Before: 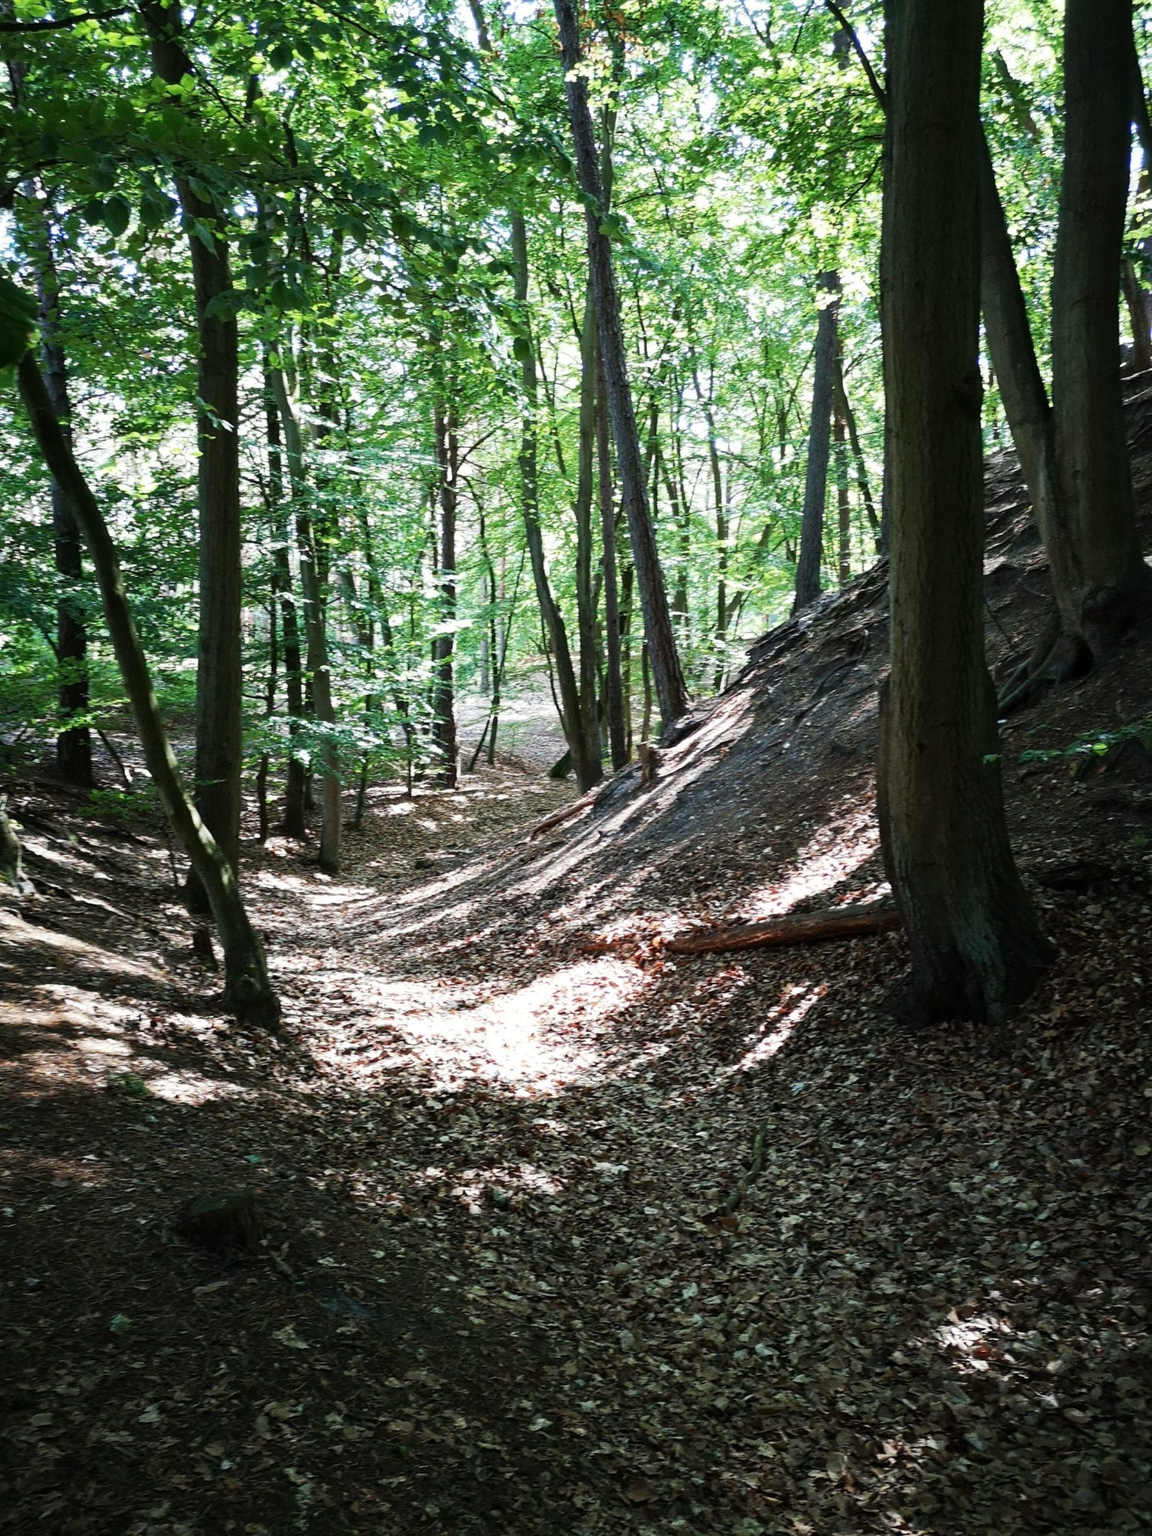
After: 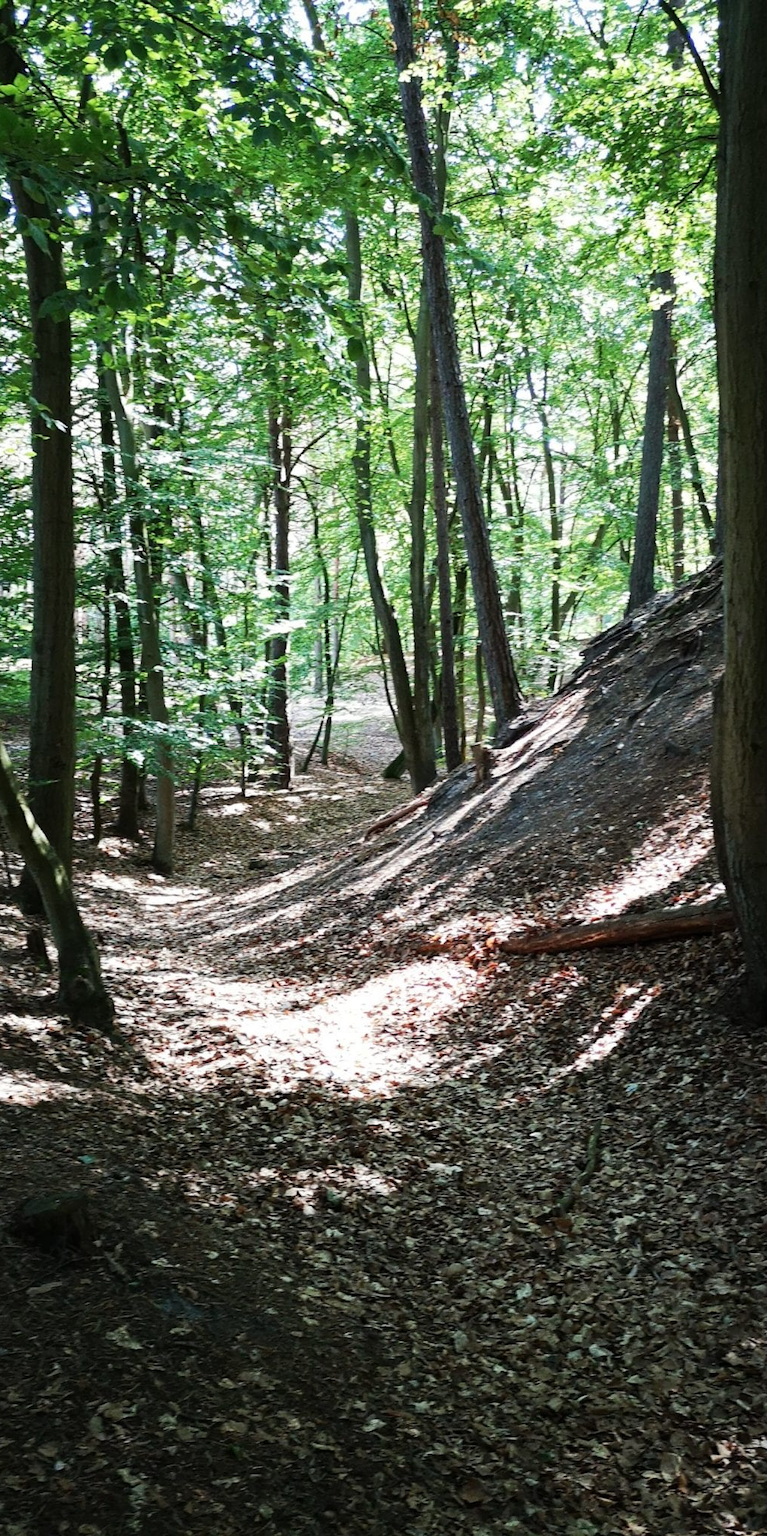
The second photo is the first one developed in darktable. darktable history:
crop and rotate: left 14.484%, right 18.892%
